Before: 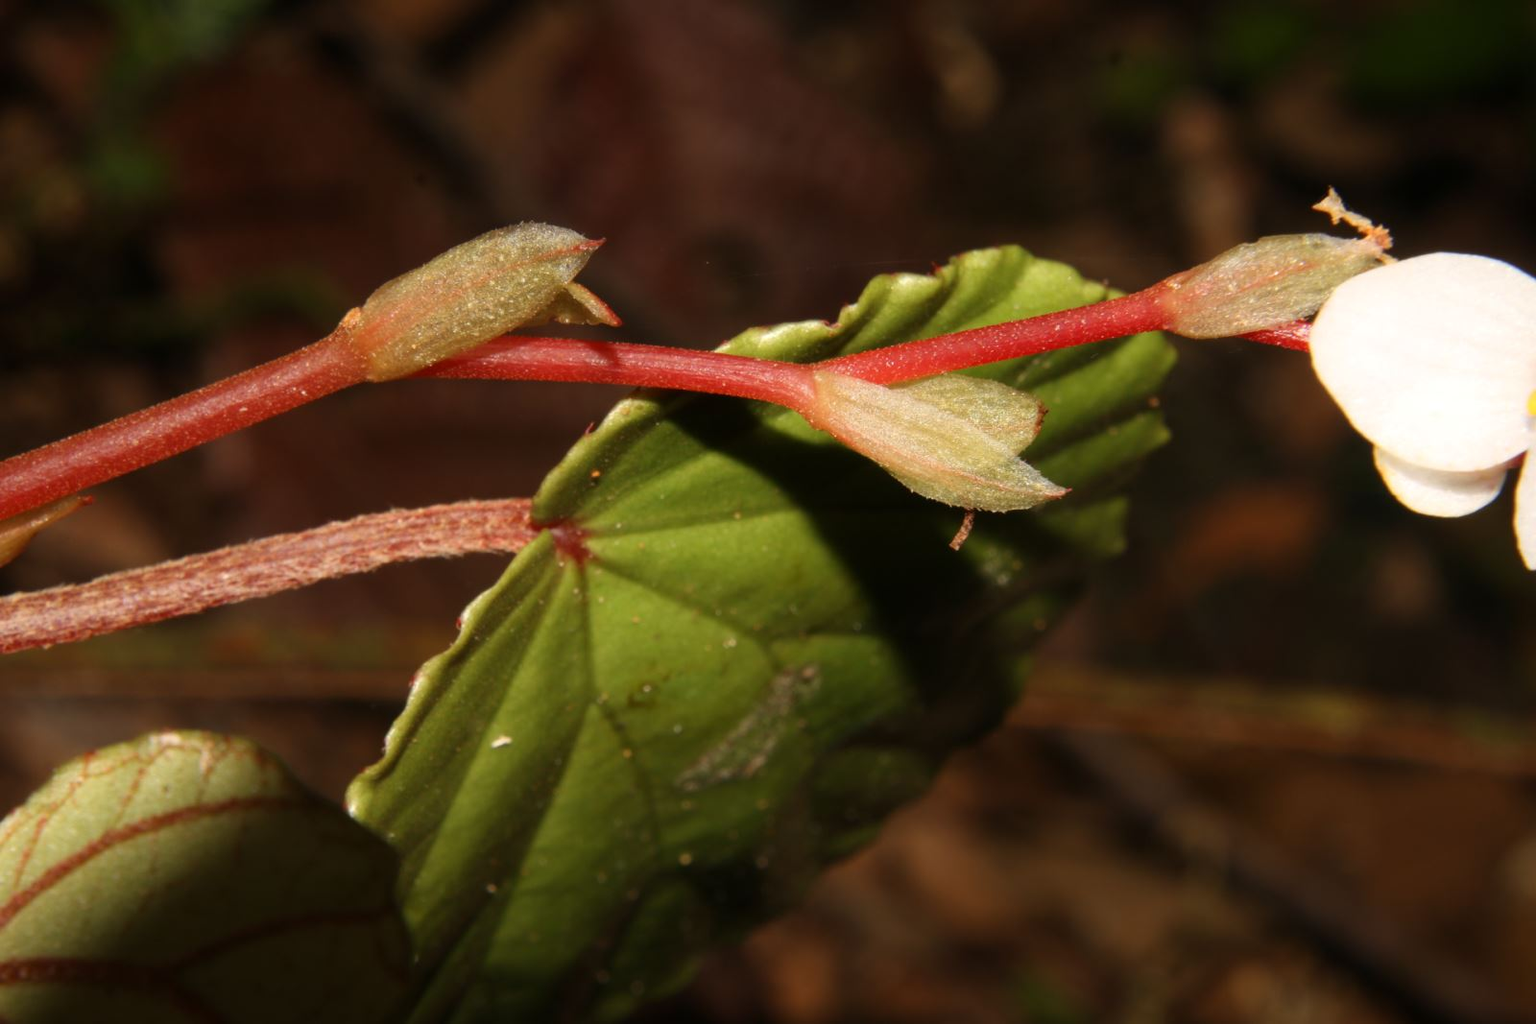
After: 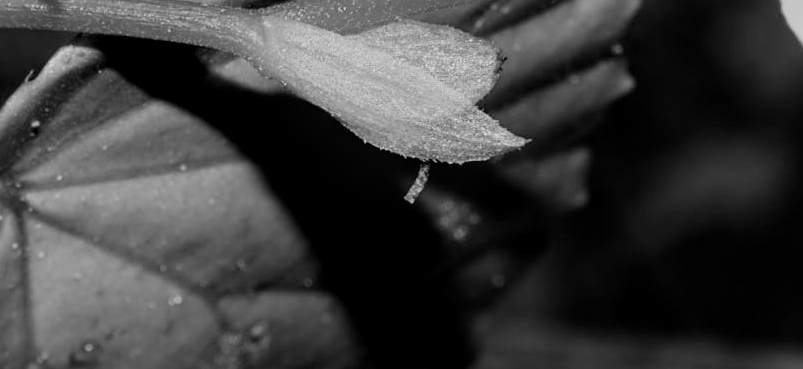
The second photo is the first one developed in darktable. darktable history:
sharpen: on, module defaults
local contrast: on, module defaults
exposure: black level correction 0.001, exposure 0.014 EV, compensate highlight preservation false
monochrome: on, module defaults
filmic rgb: black relative exposure -7.65 EV, white relative exposure 4.56 EV, hardness 3.61, contrast 1.05
crop: left 36.607%, top 34.735%, right 13.146%, bottom 30.611%
white balance: red 0.98, blue 1.034
